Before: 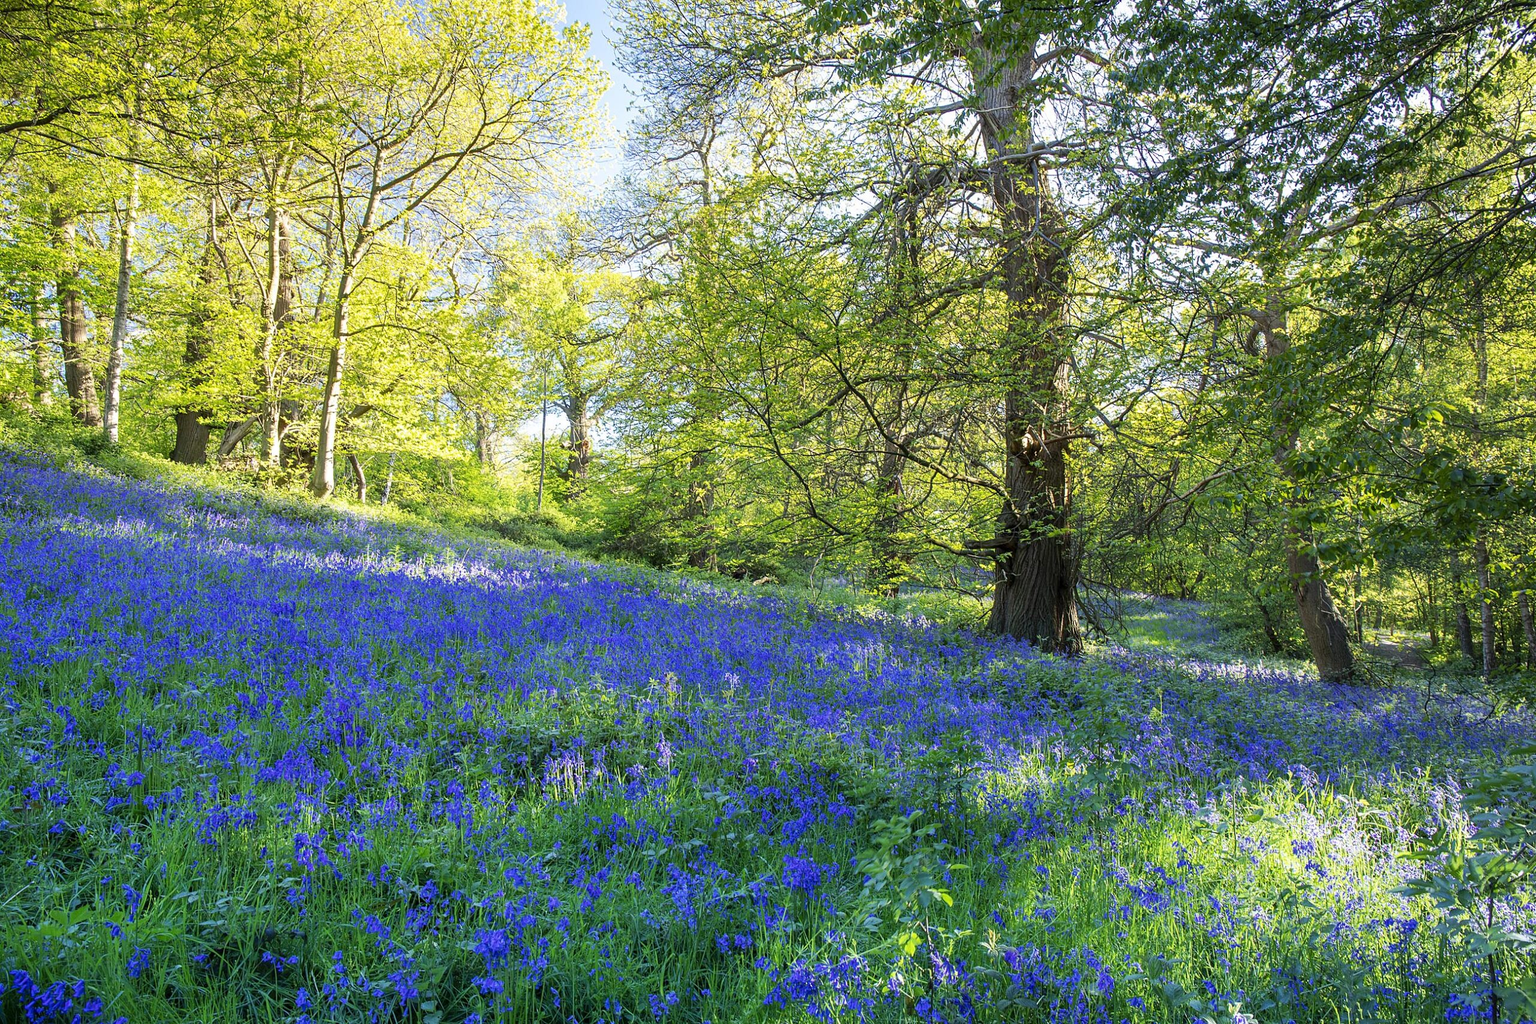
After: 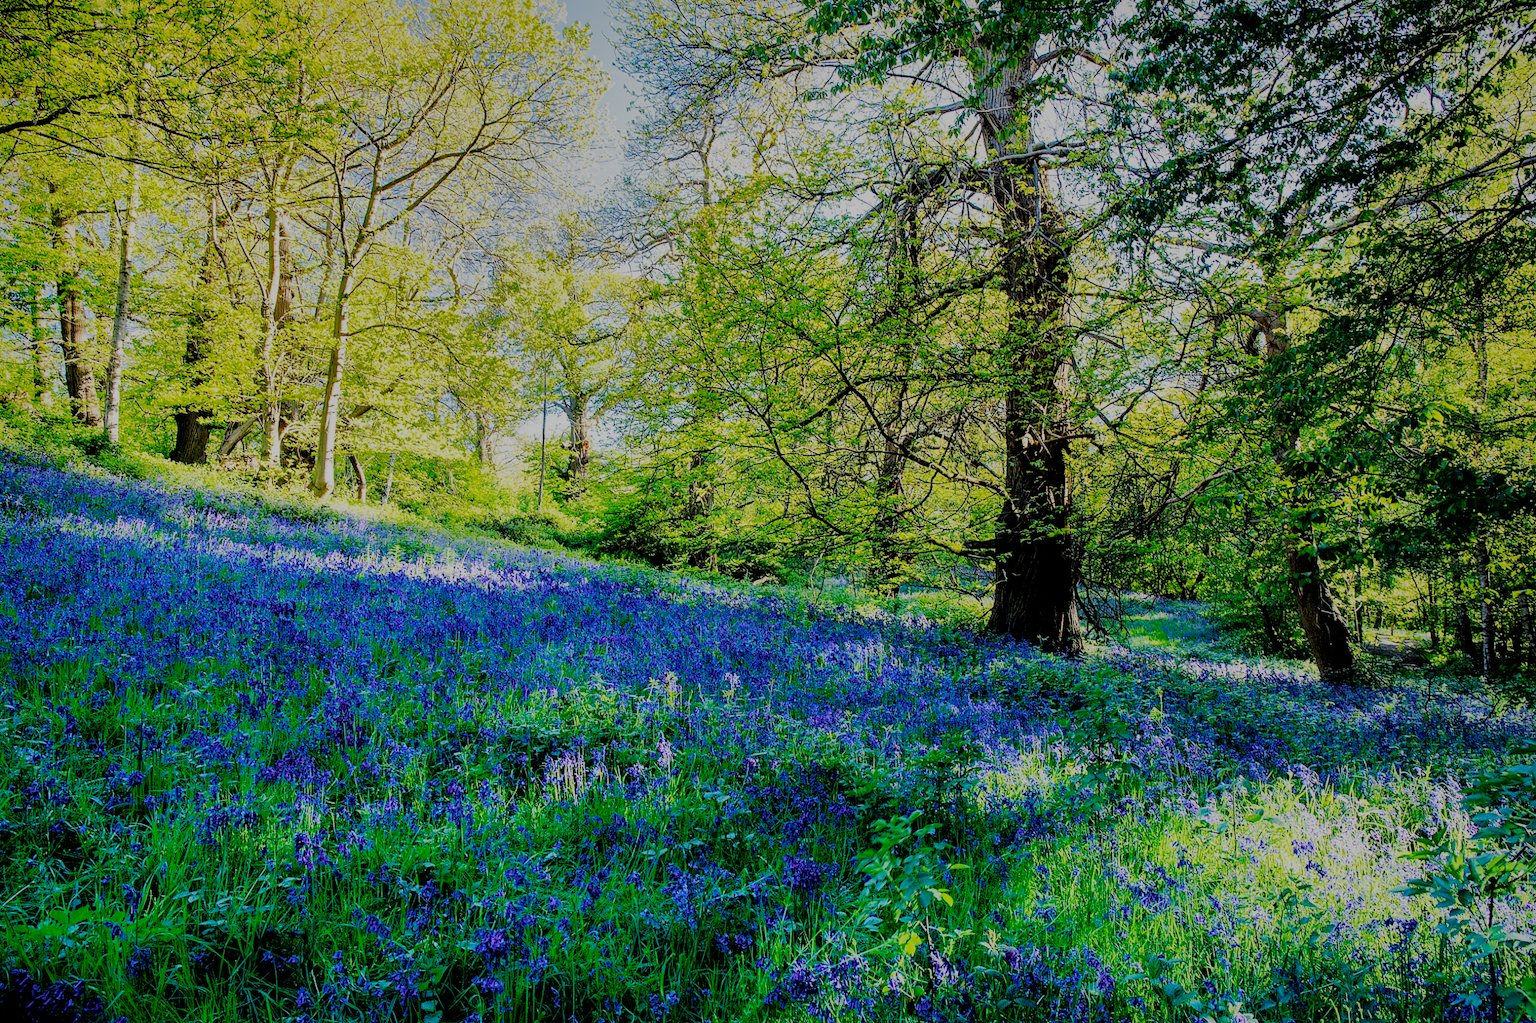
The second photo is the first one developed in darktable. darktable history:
filmic rgb: black relative exposure -2.85 EV, white relative exposure 4.56 EV, hardness 1.77, contrast 1.25, preserve chrominance no, color science v5 (2021)
shadows and highlights: shadows -19.91, highlights -73.15
